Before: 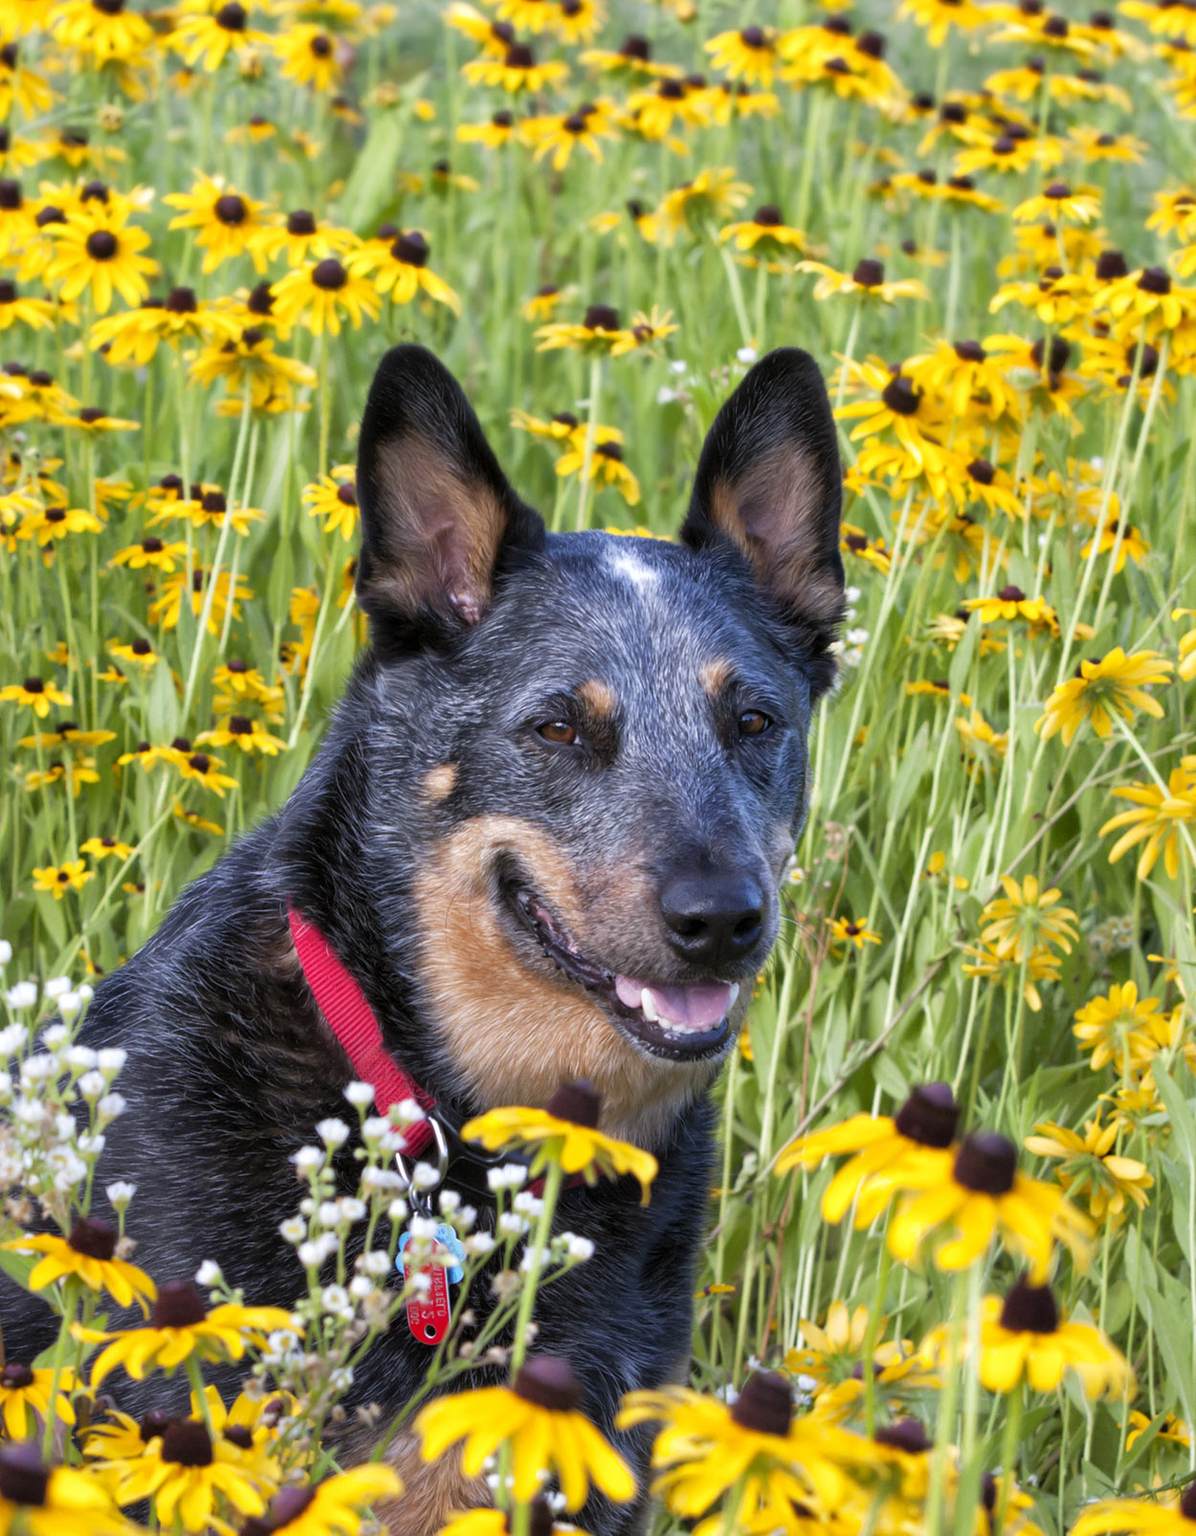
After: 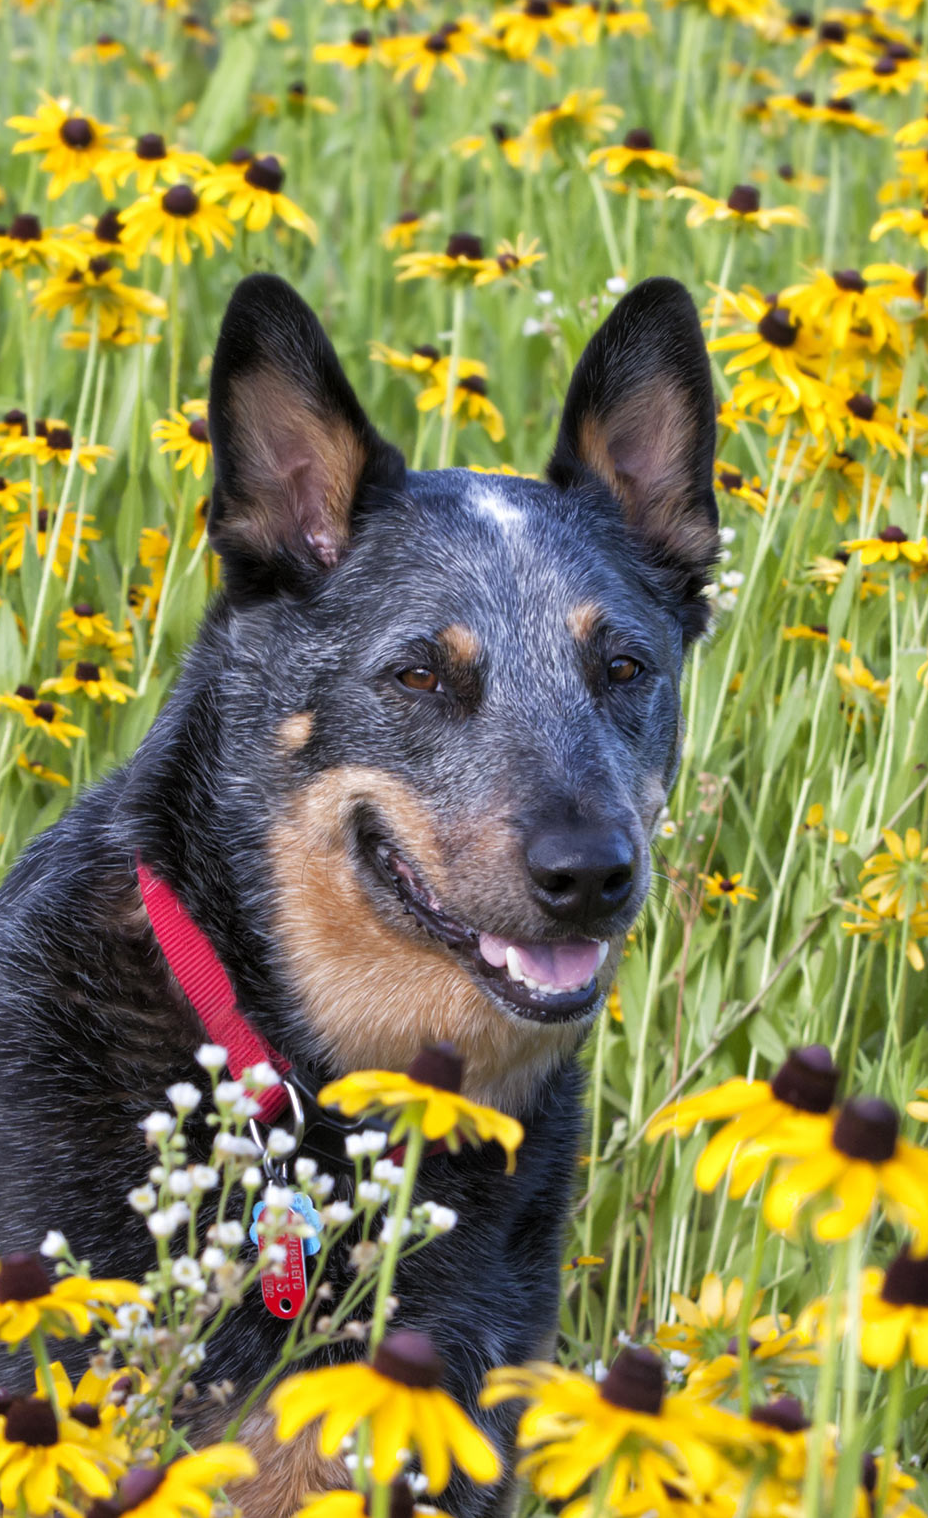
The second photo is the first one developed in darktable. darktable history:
crop and rotate: left 13.148%, top 5.374%, right 12.556%
